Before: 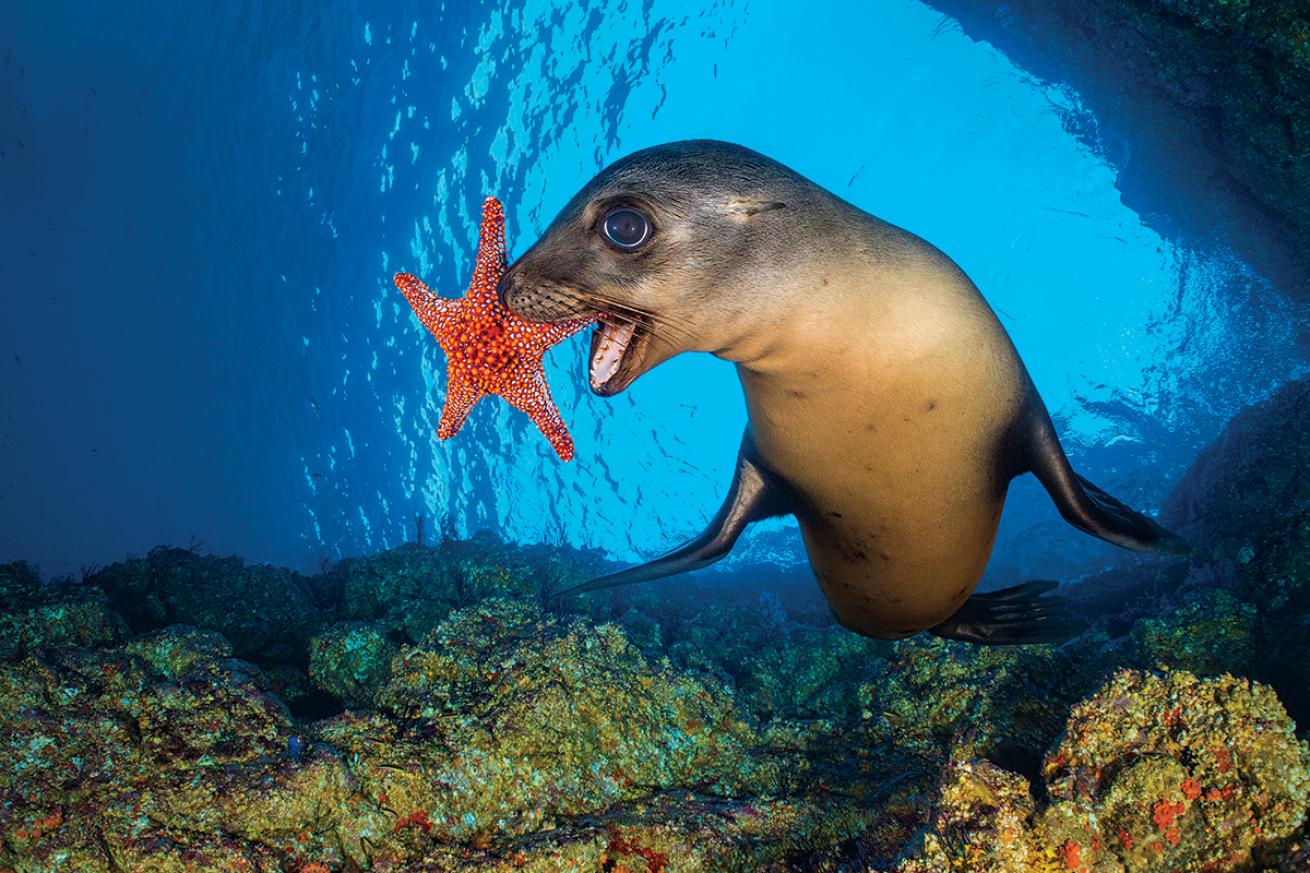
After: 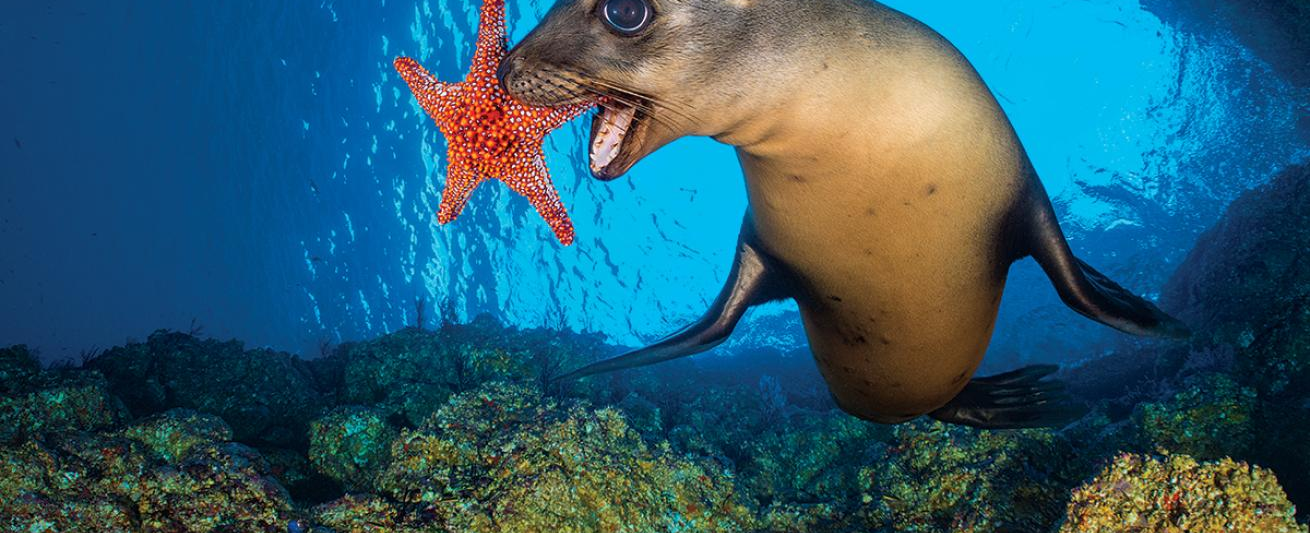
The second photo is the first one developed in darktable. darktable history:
crop and rotate: top 24.829%, bottom 14.044%
